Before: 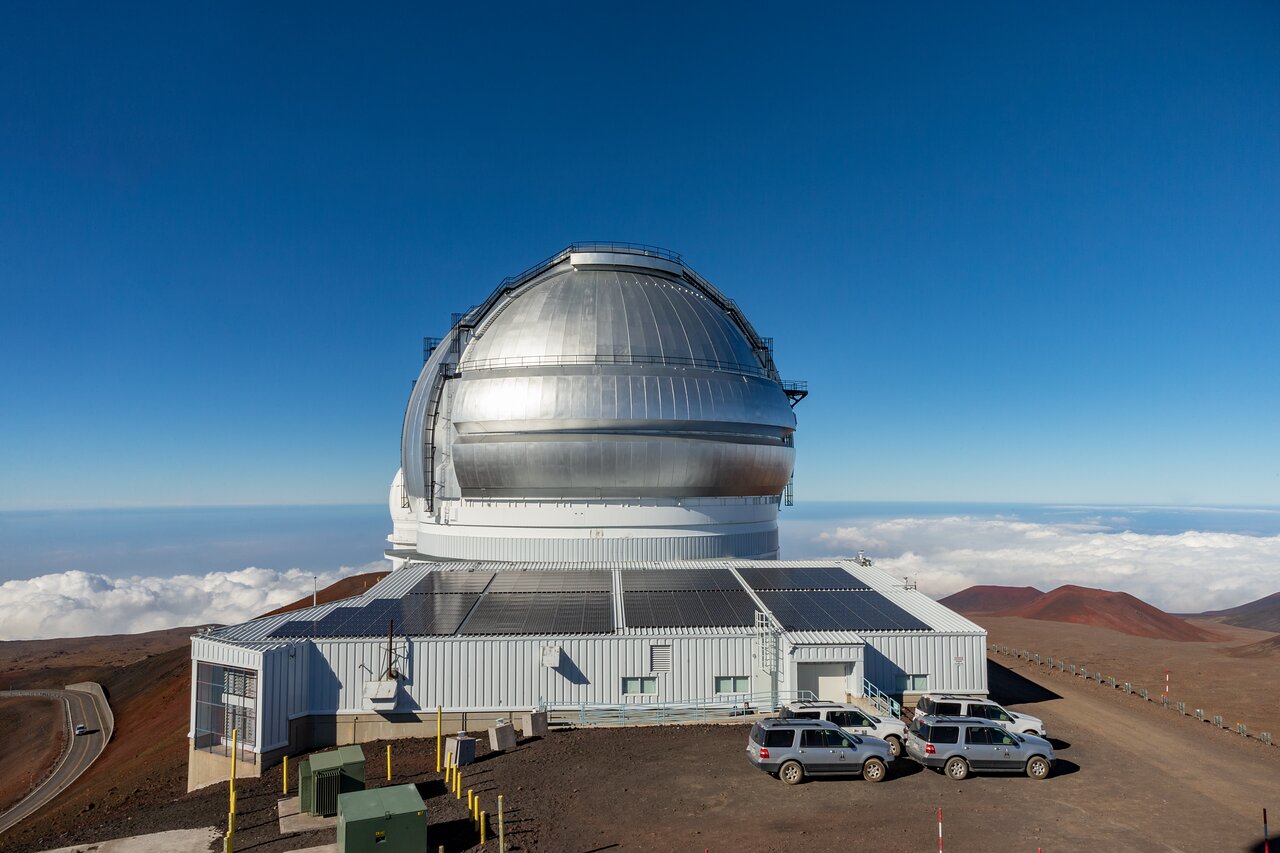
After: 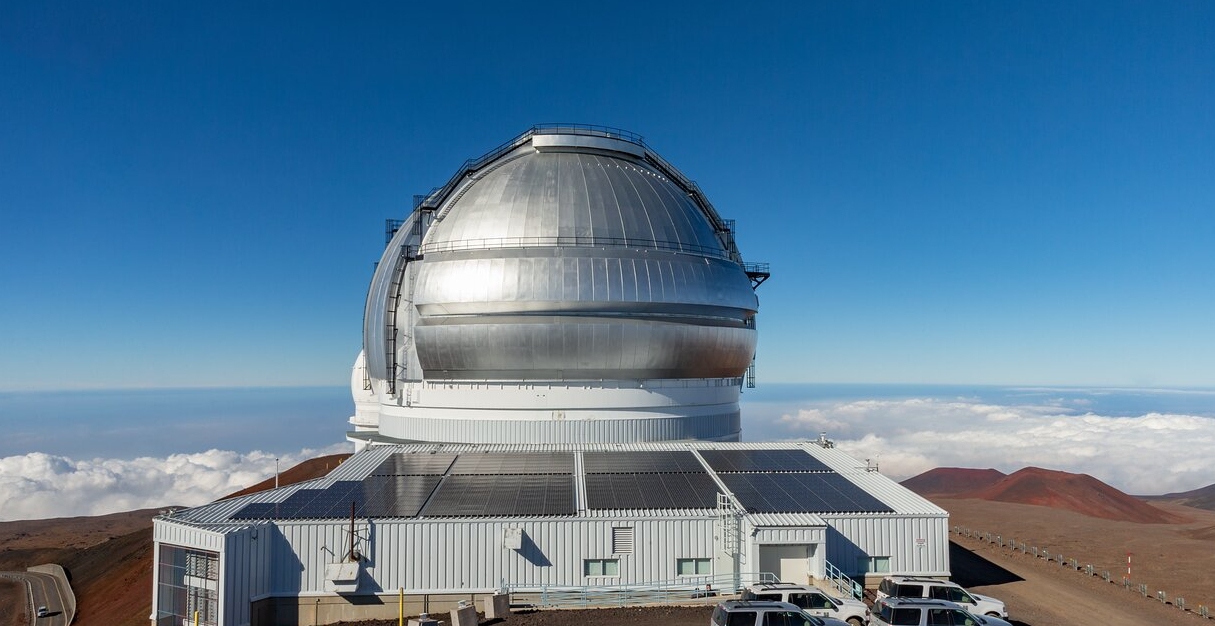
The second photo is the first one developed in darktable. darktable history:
crop and rotate: left 2.999%, top 13.86%, right 2.013%, bottom 12.749%
